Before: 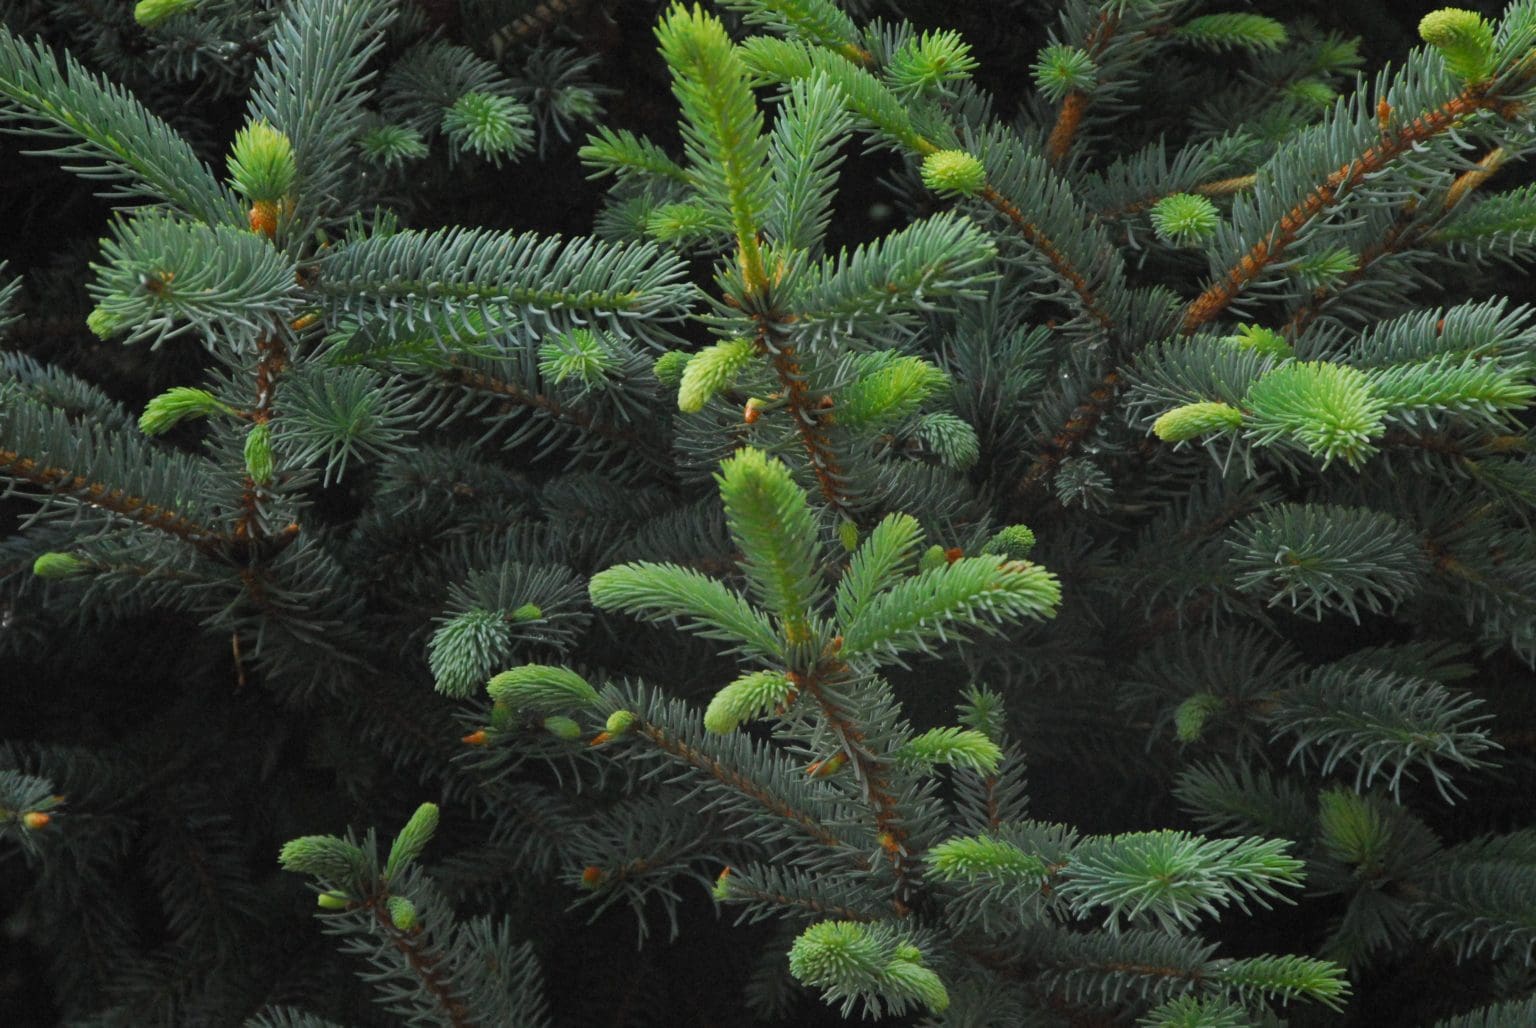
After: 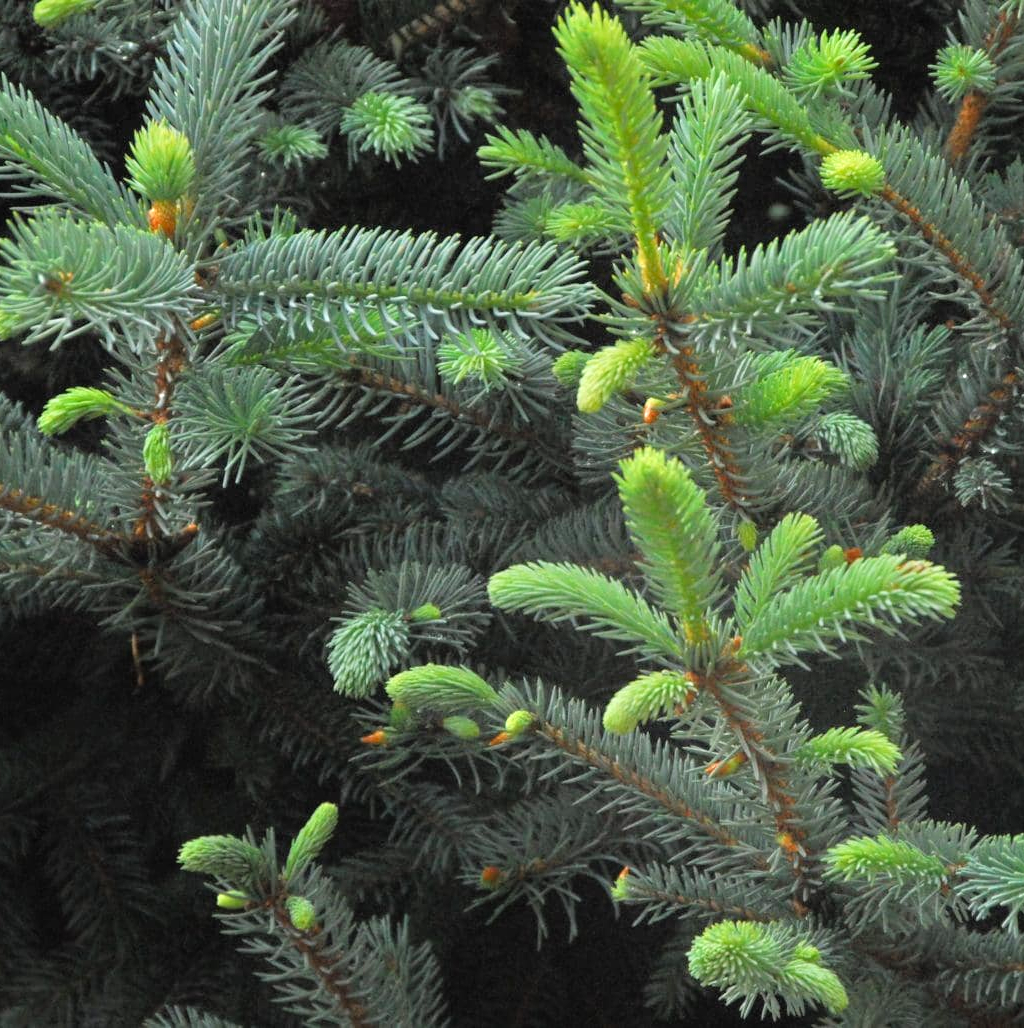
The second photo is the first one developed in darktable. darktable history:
crop and rotate: left 6.617%, right 26.717%
tone equalizer: -7 EV 0.15 EV, -6 EV 0.6 EV, -5 EV 1.15 EV, -4 EV 1.33 EV, -3 EV 1.15 EV, -2 EV 0.6 EV, -1 EV 0.15 EV, mask exposure compensation -0.5 EV
